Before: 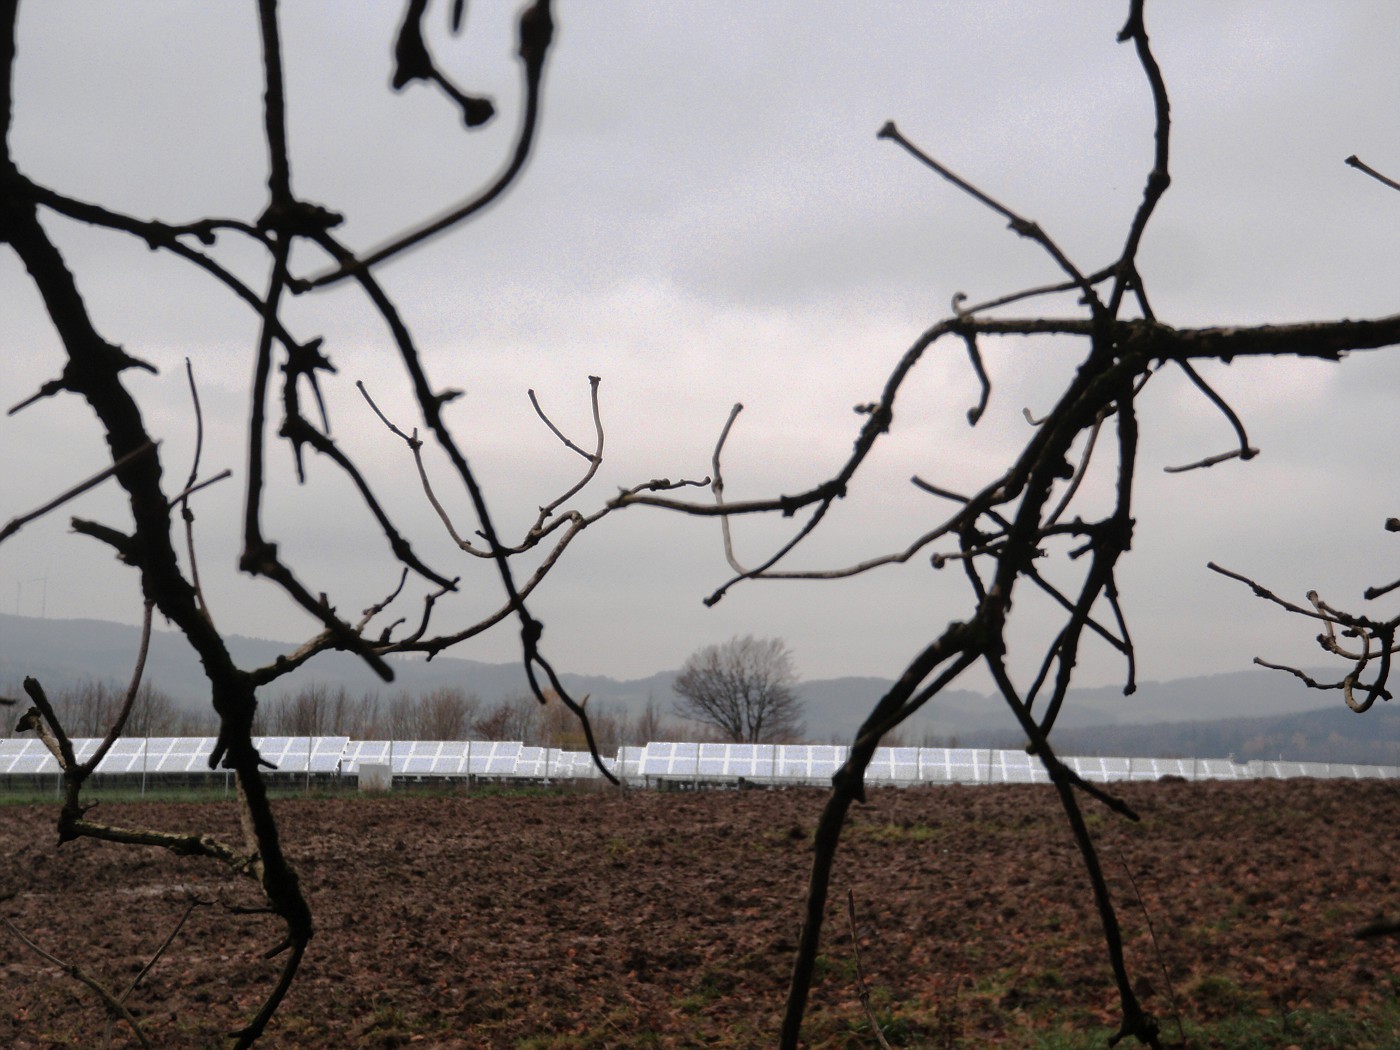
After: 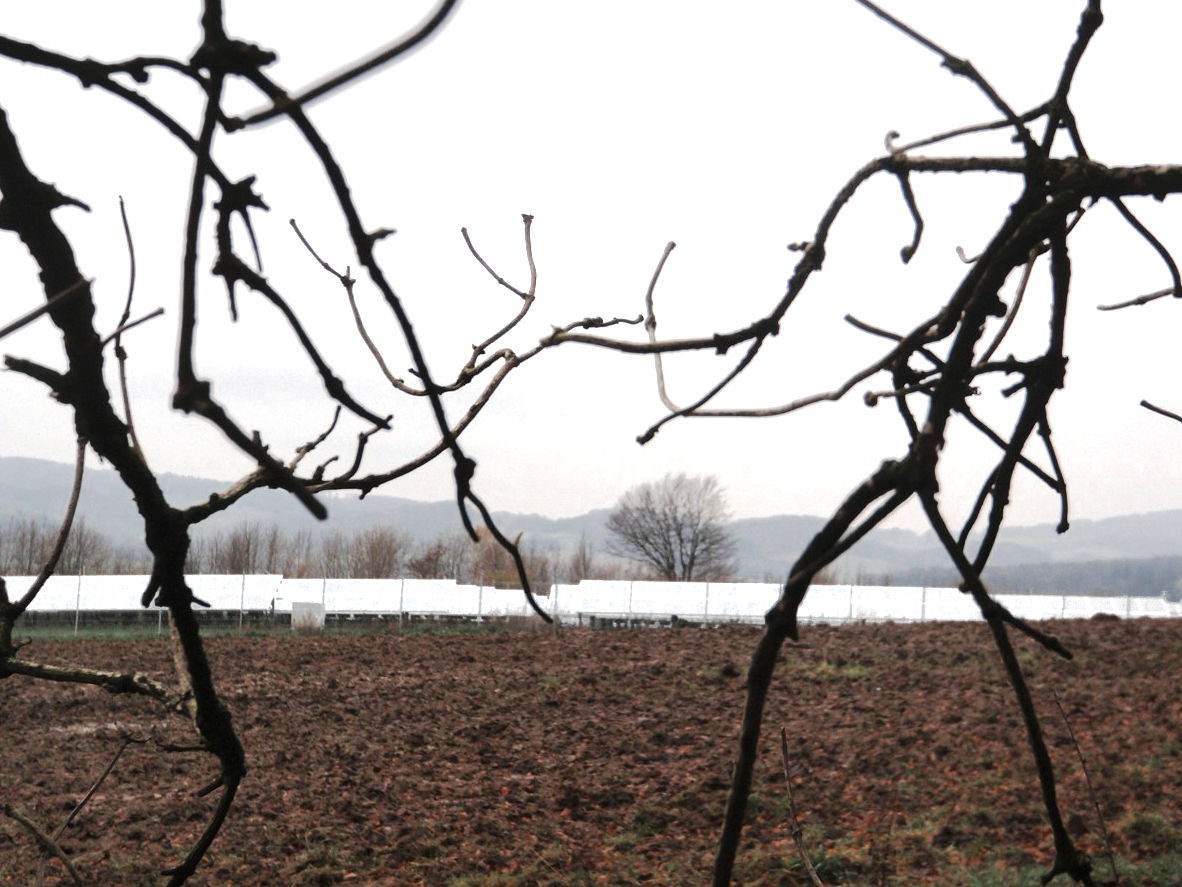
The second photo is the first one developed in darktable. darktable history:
tone curve: curves: ch0 [(0, 0) (0.003, 0.003) (0.011, 0.011) (0.025, 0.024) (0.044, 0.043) (0.069, 0.068) (0.1, 0.097) (0.136, 0.132) (0.177, 0.173) (0.224, 0.219) (0.277, 0.27) (0.335, 0.327) (0.399, 0.389) (0.468, 0.457) (0.543, 0.549) (0.623, 0.628) (0.709, 0.713) (0.801, 0.803) (0.898, 0.899) (1, 1)], preserve colors none
crop and rotate: left 4.842%, top 15.51%, right 10.668%
color zones: curves: ch0 [(0, 0.5) (0.125, 0.4) (0.25, 0.5) (0.375, 0.4) (0.5, 0.4) (0.625, 0.35) (0.75, 0.35) (0.875, 0.5)]; ch1 [(0, 0.35) (0.125, 0.45) (0.25, 0.35) (0.375, 0.35) (0.5, 0.35) (0.625, 0.35) (0.75, 0.45) (0.875, 0.35)]; ch2 [(0, 0.6) (0.125, 0.5) (0.25, 0.5) (0.375, 0.6) (0.5, 0.6) (0.625, 0.5) (0.75, 0.5) (0.875, 0.5)]
exposure: black level correction 0, exposure 1.1 EV, compensate highlight preservation false
